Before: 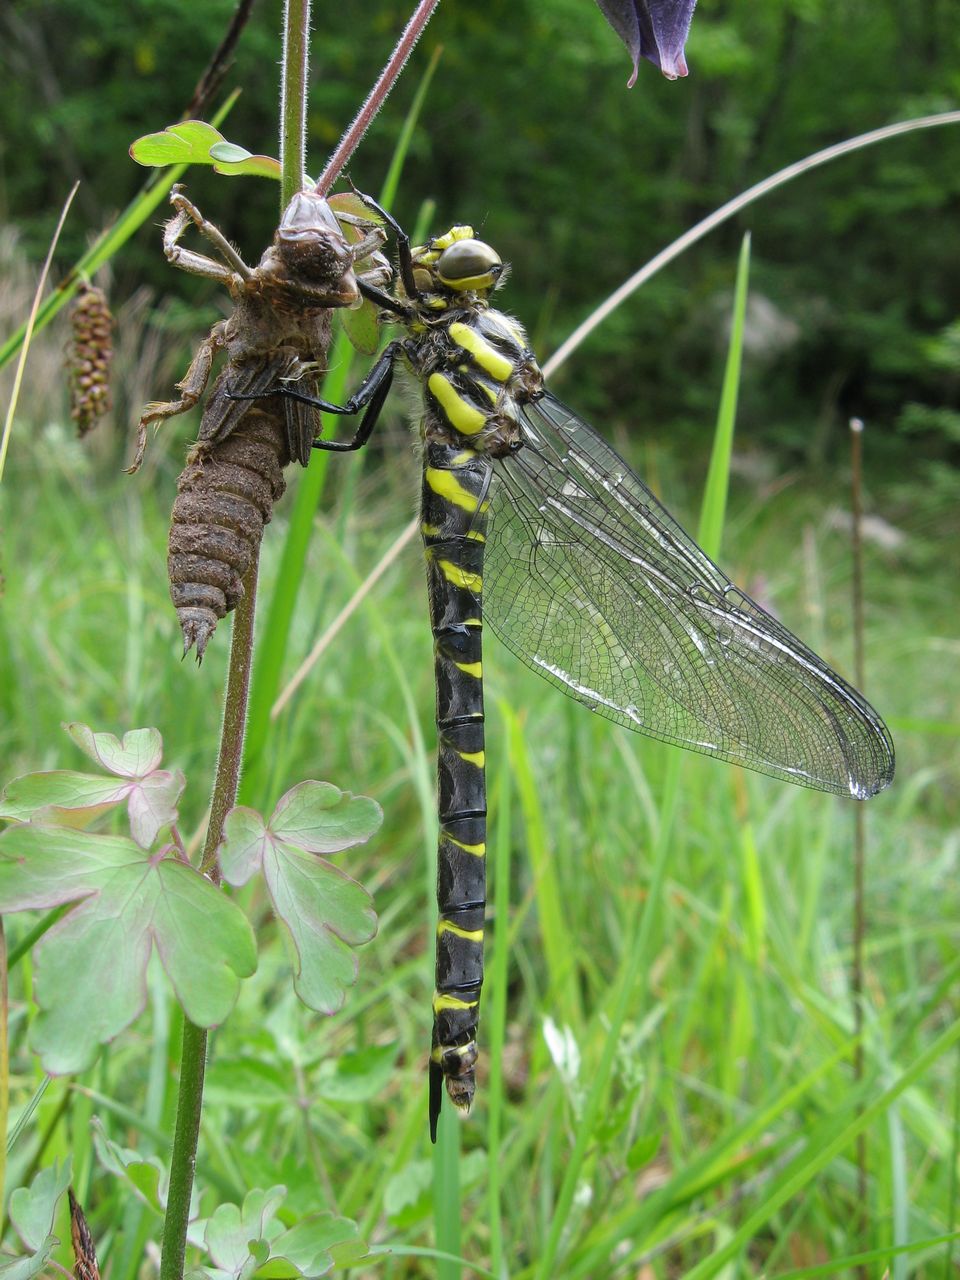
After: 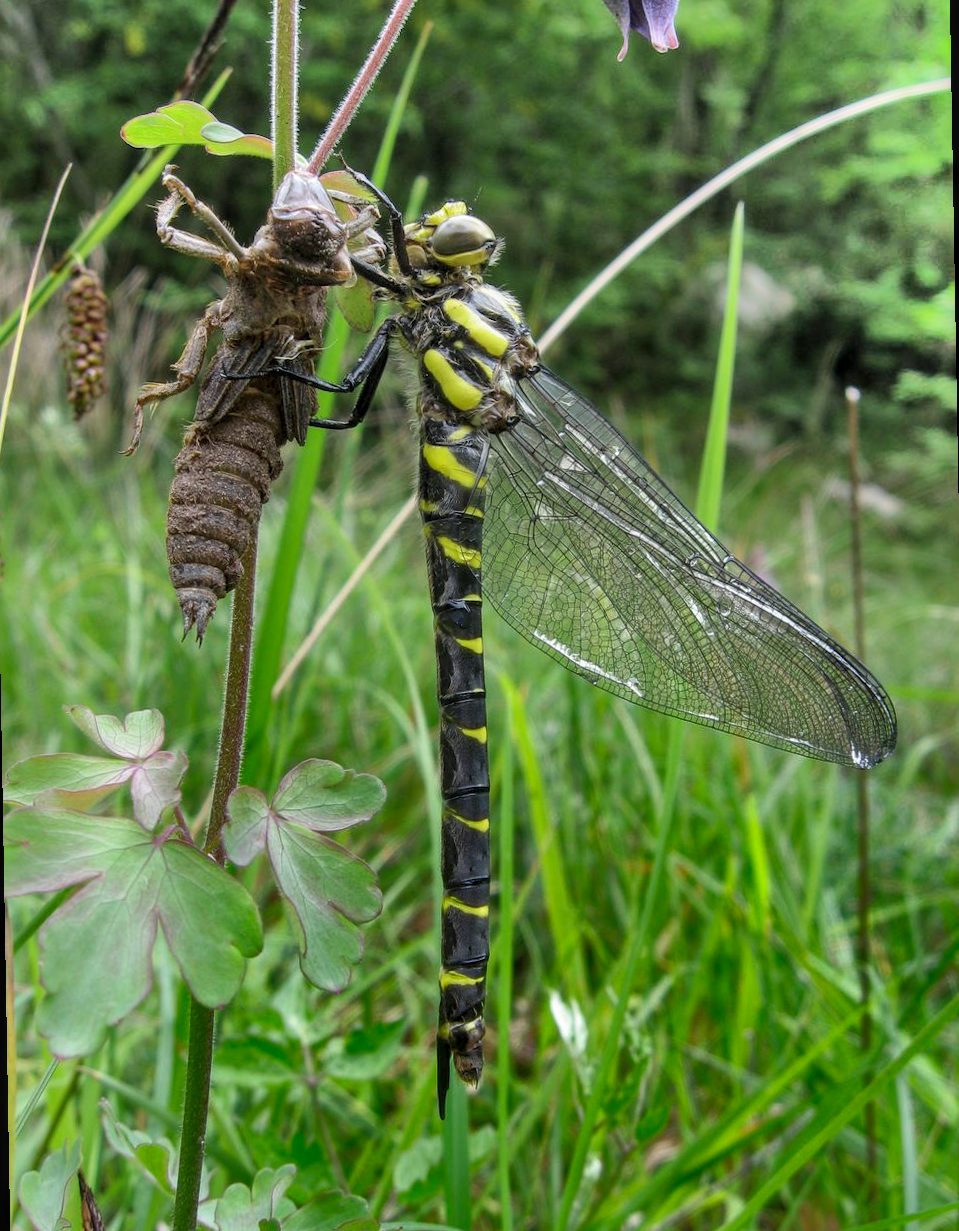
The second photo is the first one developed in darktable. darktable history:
shadows and highlights: radius 123.98, shadows 100, white point adjustment -3, highlights -100, highlights color adjustment 89.84%, soften with gaussian
local contrast: on, module defaults
rotate and perspective: rotation -1°, crop left 0.011, crop right 0.989, crop top 0.025, crop bottom 0.975
